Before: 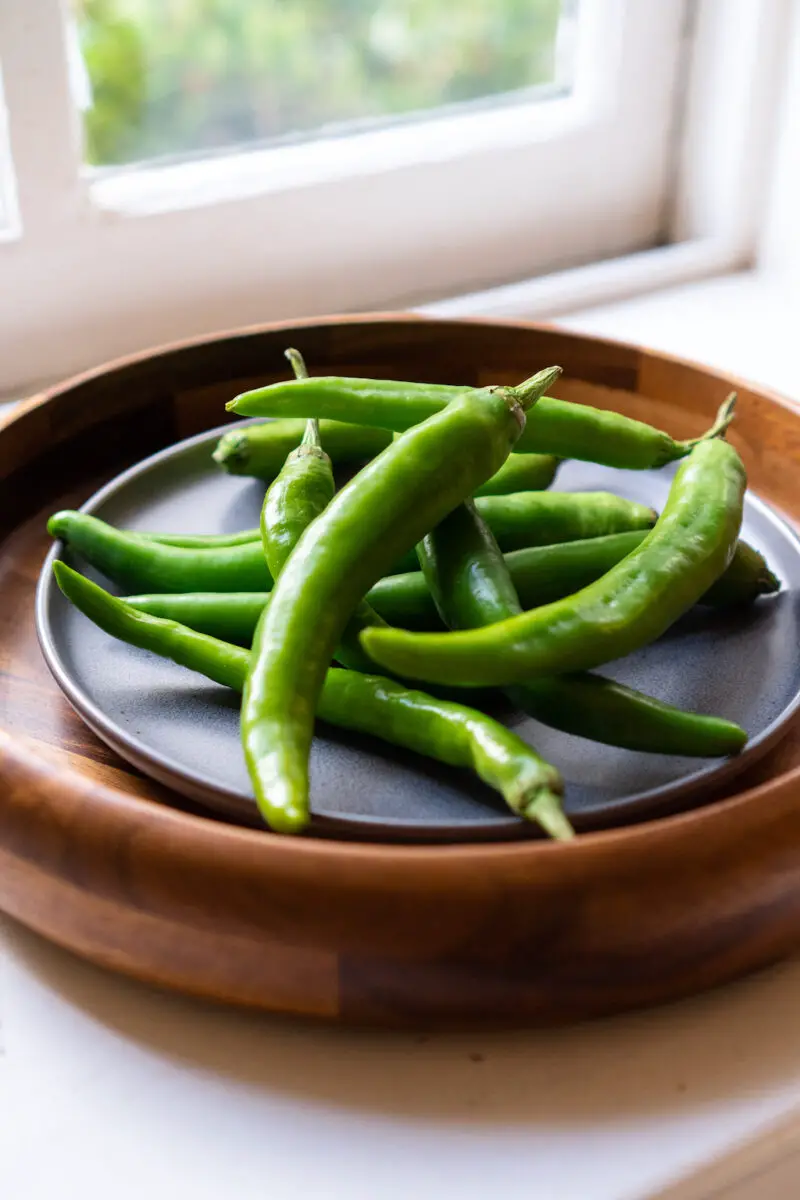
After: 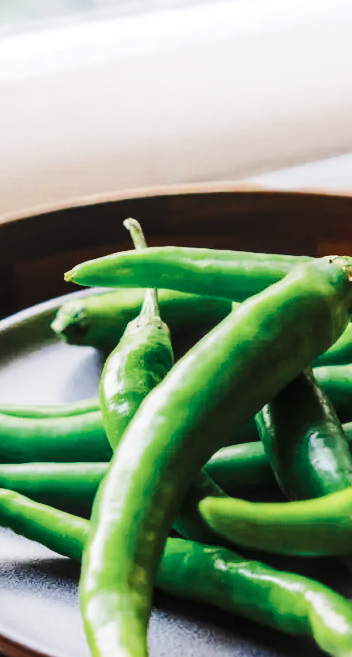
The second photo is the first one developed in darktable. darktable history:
crop: left 20.248%, top 10.86%, right 35.675%, bottom 34.321%
rgb curve: curves: ch0 [(0, 0) (0.284, 0.292) (0.505, 0.644) (1, 1)]; ch1 [(0, 0) (0.284, 0.292) (0.505, 0.644) (1, 1)]; ch2 [(0, 0) (0.284, 0.292) (0.505, 0.644) (1, 1)], compensate middle gray true
local contrast: on, module defaults
base curve: curves: ch0 [(0, 0) (0.032, 0.025) (0.121, 0.166) (0.206, 0.329) (0.605, 0.79) (1, 1)], preserve colors none
color zones: curves: ch0 [(0, 0.5) (0.125, 0.4) (0.25, 0.5) (0.375, 0.4) (0.5, 0.4) (0.625, 0.35) (0.75, 0.35) (0.875, 0.5)]; ch1 [(0, 0.35) (0.125, 0.45) (0.25, 0.35) (0.375, 0.35) (0.5, 0.35) (0.625, 0.35) (0.75, 0.45) (0.875, 0.35)]; ch2 [(0, 0.6) (0.125, 0.5) (0.25, 0.5) (0.375, 0.6) (0.5, 0.6) (0.625, 0.5) (0.75, 0.5) (0.875, 0.5)]
